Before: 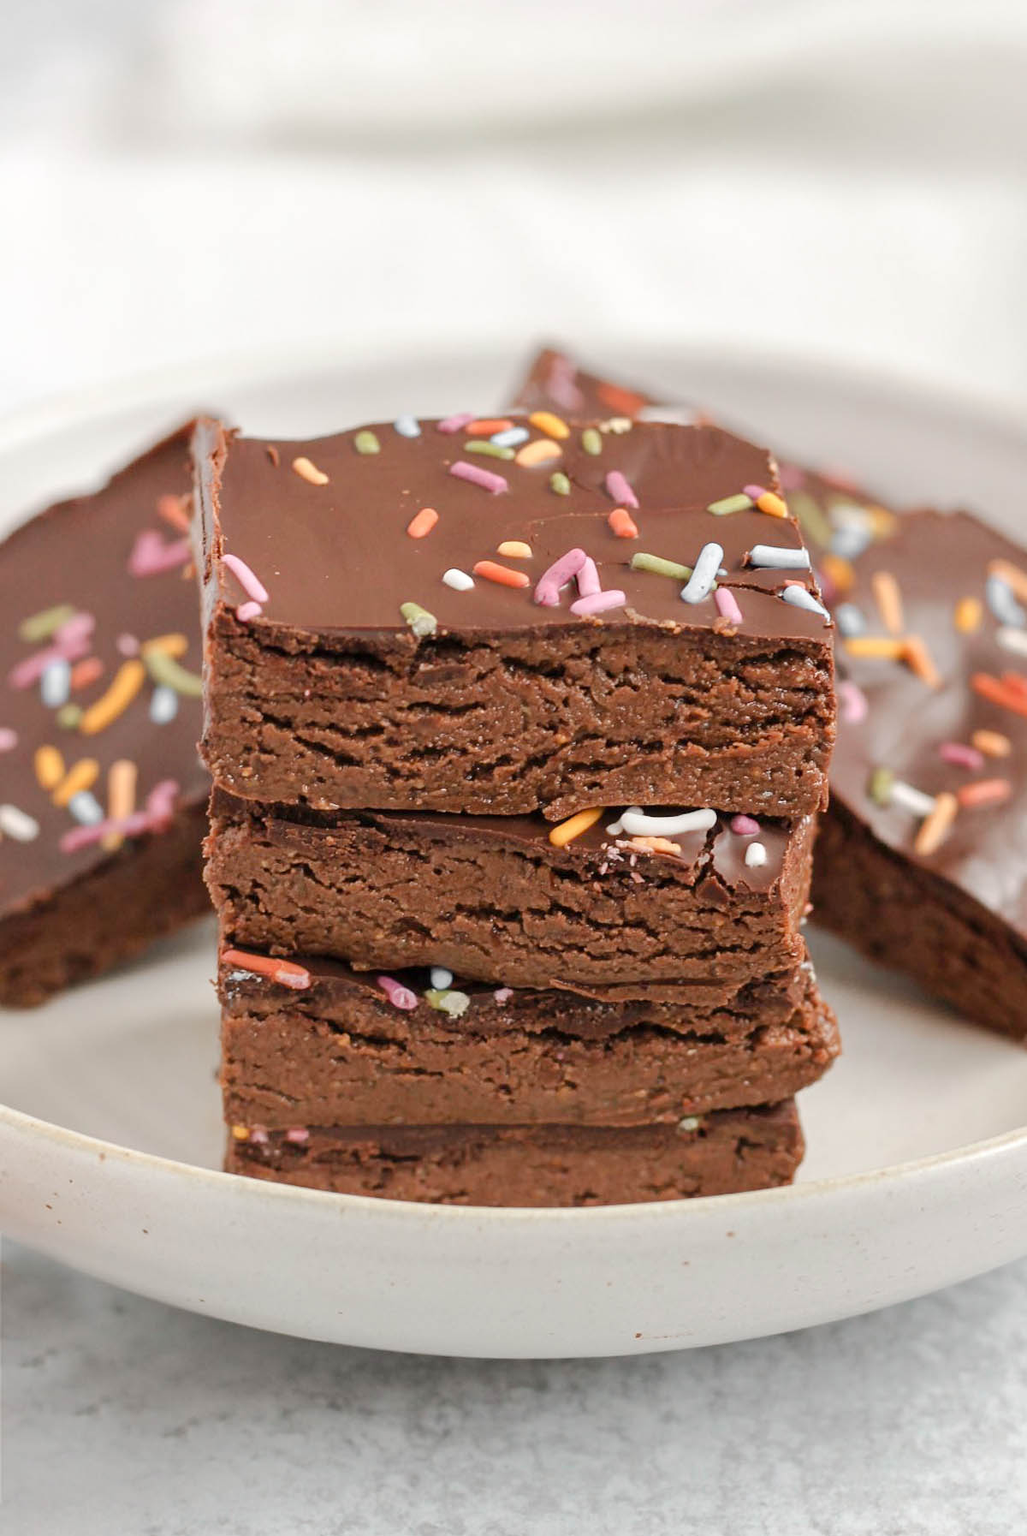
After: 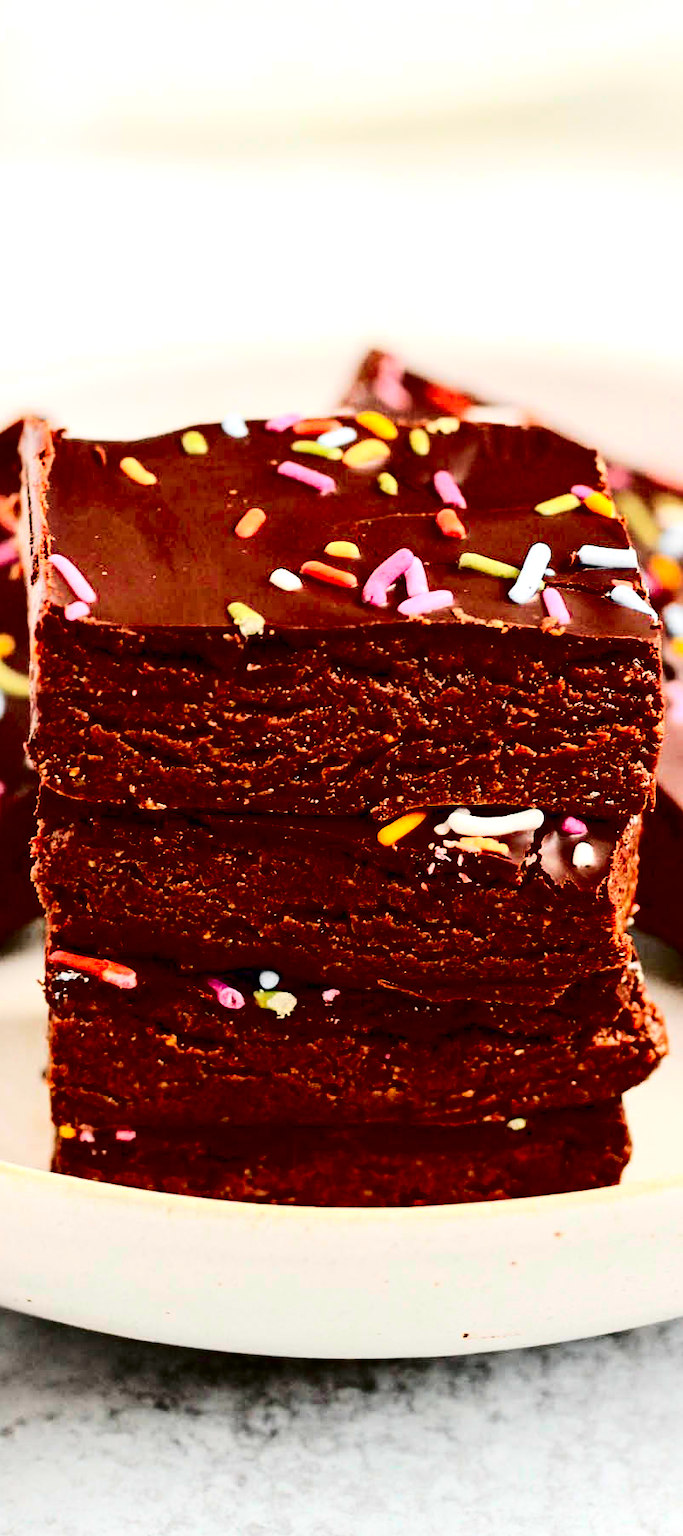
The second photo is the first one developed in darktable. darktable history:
exposure: black level correction 0, exposure 0.7 EV, compensate exposure bias true, compensate highlight preservation false
crop: left 16.899%, right 16.556%
tone equalizer: -8 EV 0.25 EV, -7 EV 0.417 EV, -6 EV 0.417 EV, -5 EV 0.25 EV, -3 EV -0.25 EV, -2 EV -0.417 EV, -1 EV -0.417 EV, +0 EV -0.25 EV, edges refinement/feathering 500, mask exposure compensation -1.57 EV, preserve details guided filter
contrast brightness saturation: contrast 0.77, brightness -1, saturation 1
